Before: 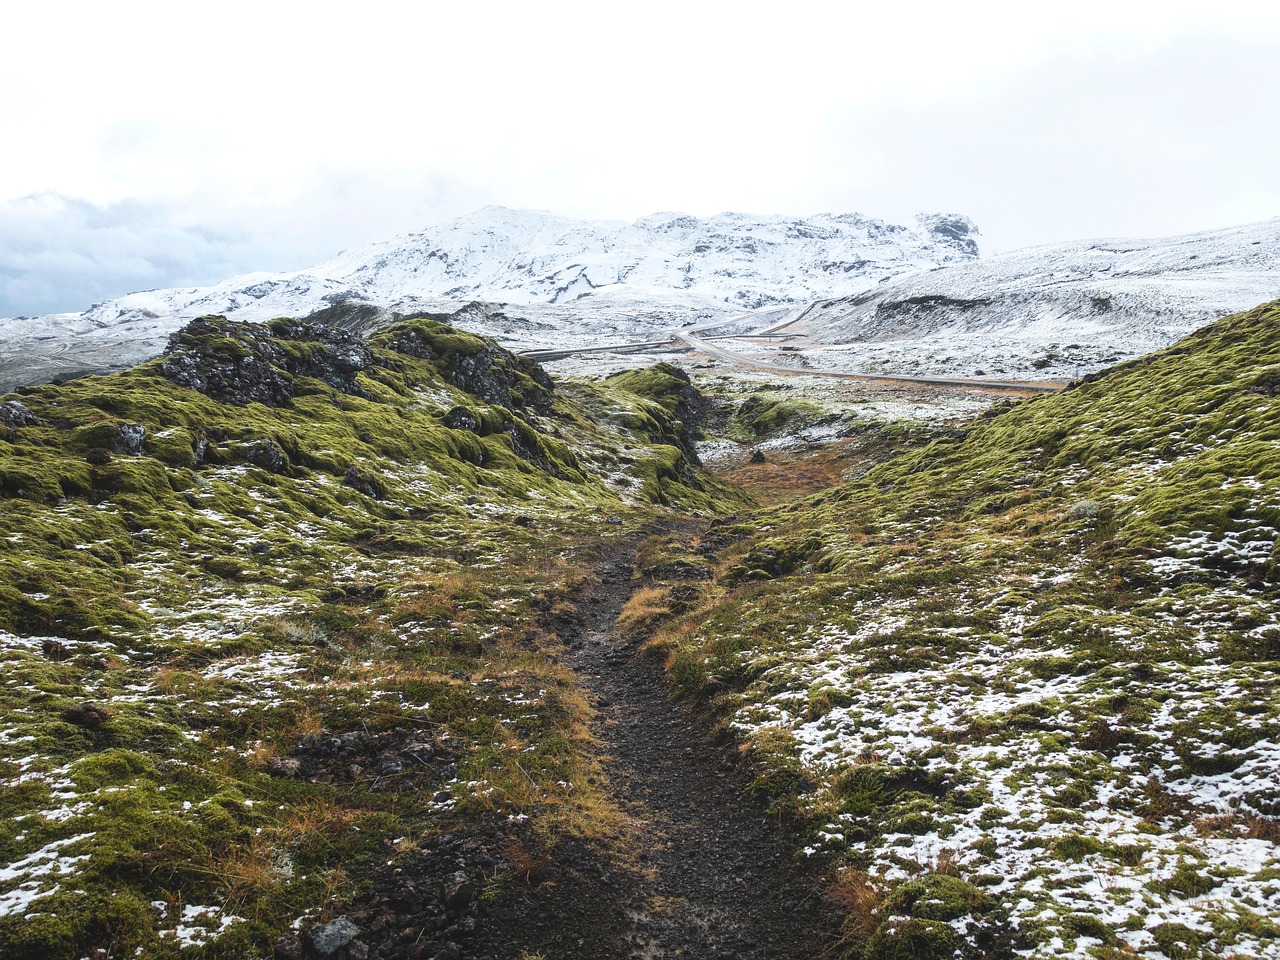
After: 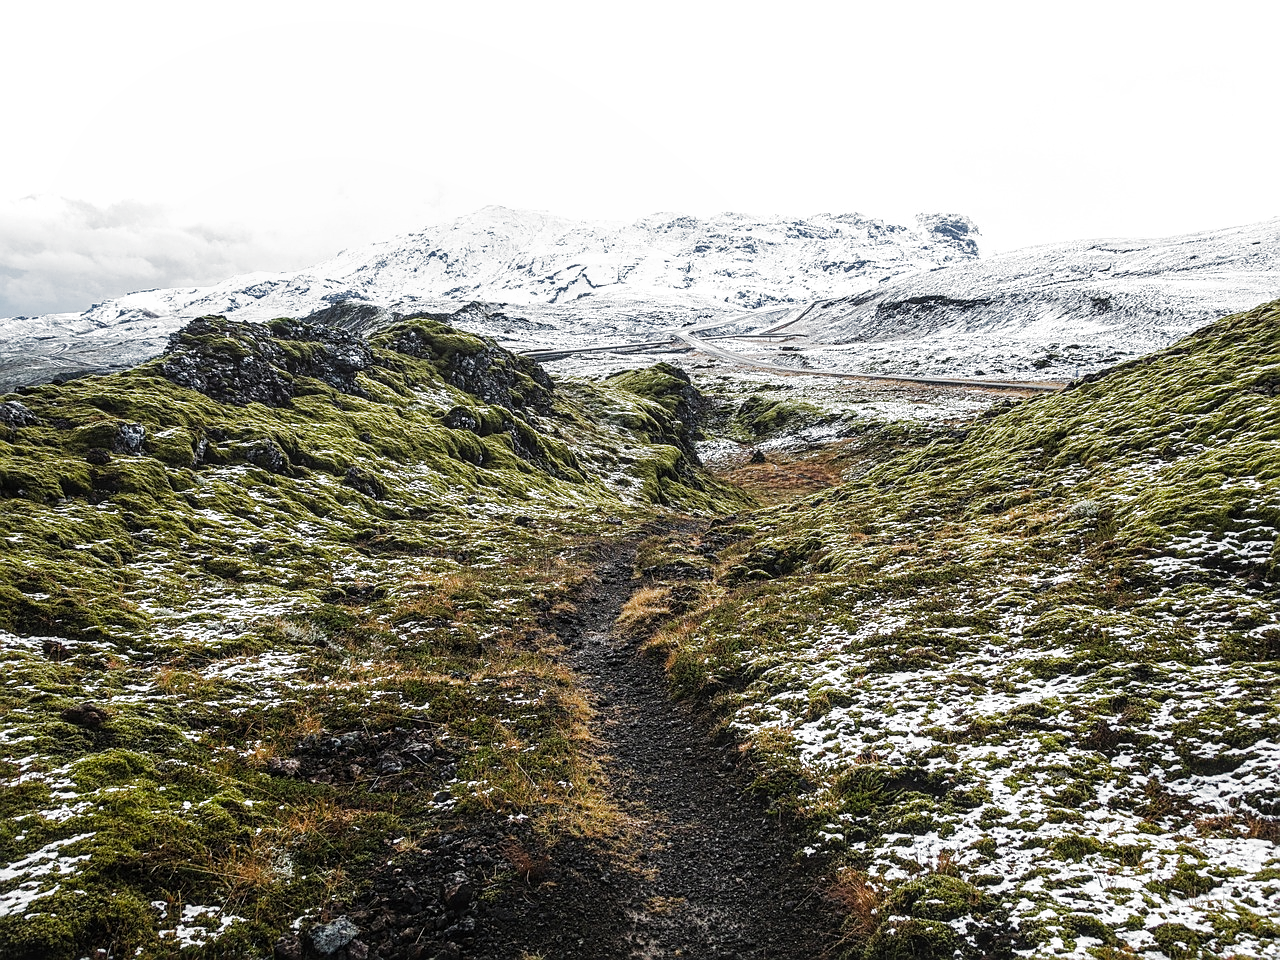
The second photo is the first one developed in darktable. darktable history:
filmic rgb: black relative exposure -9.05 EV, white relative exposure 2.31 EV, threshold 2.97 EV, hardness 7.52, preserve chrominance no, color science v5 (2021), contrast in shadows safe, contrast in highlights safe, enable highlight reconstruction true
local contrast: detail 130%
sharpen: on, module defaults
